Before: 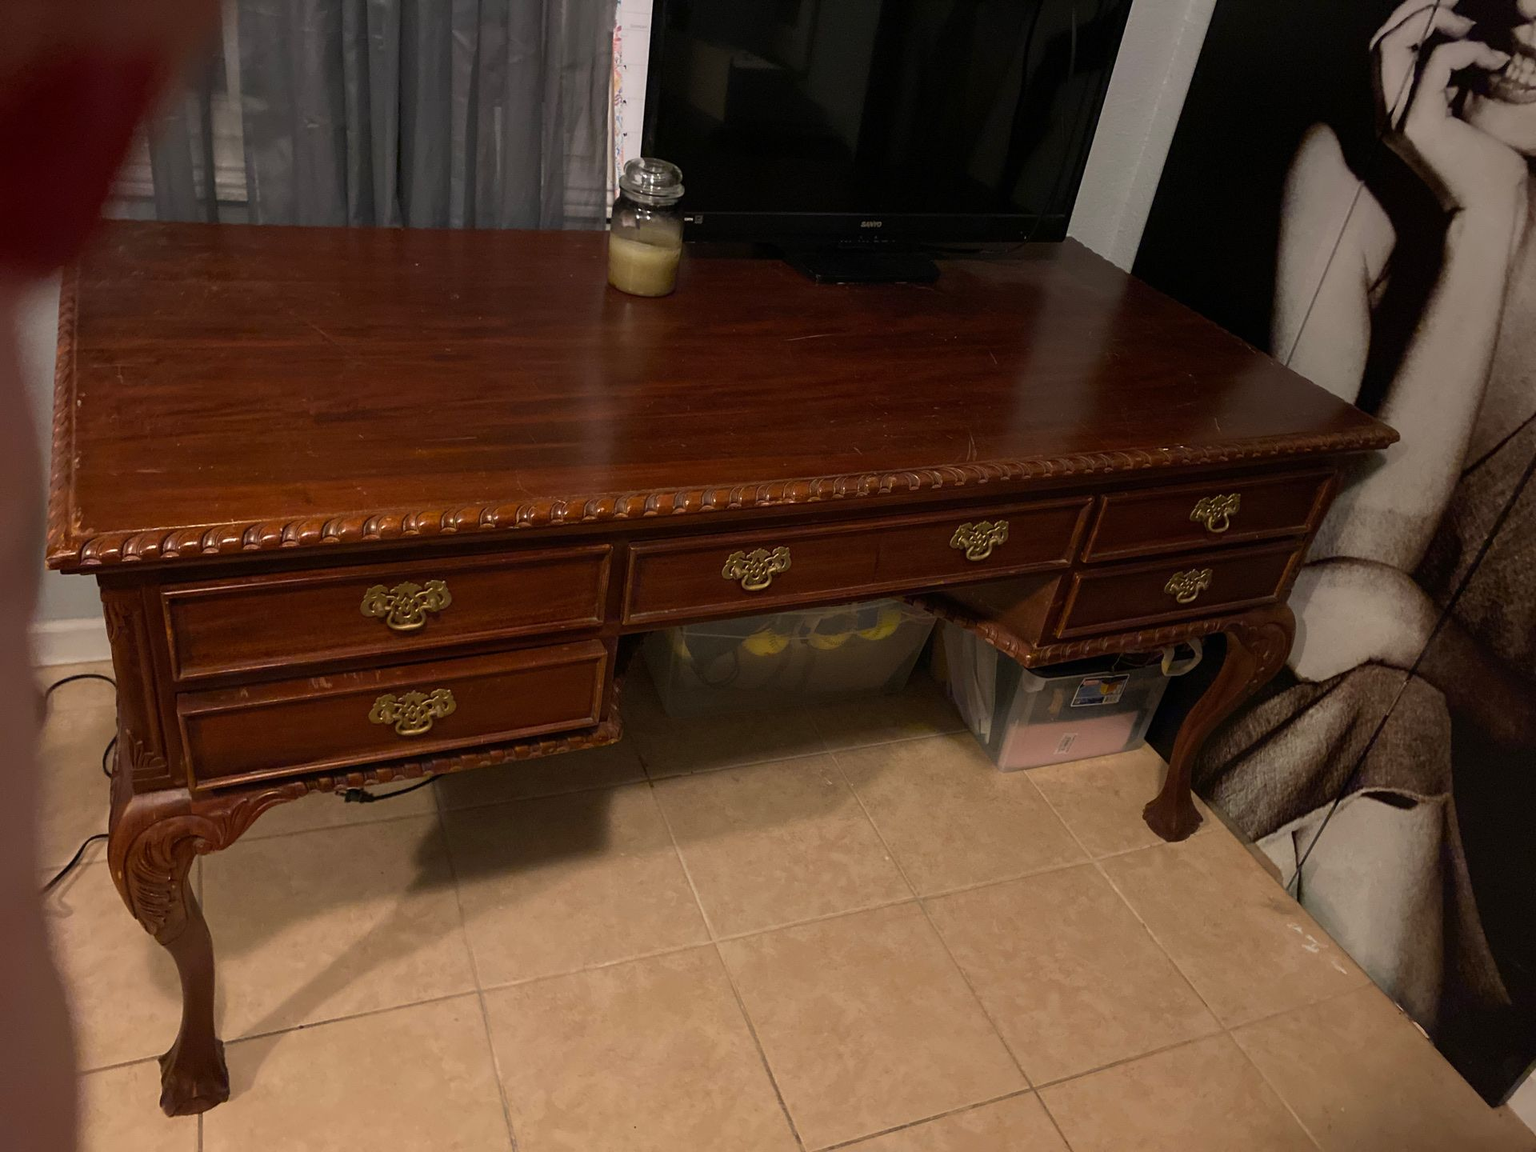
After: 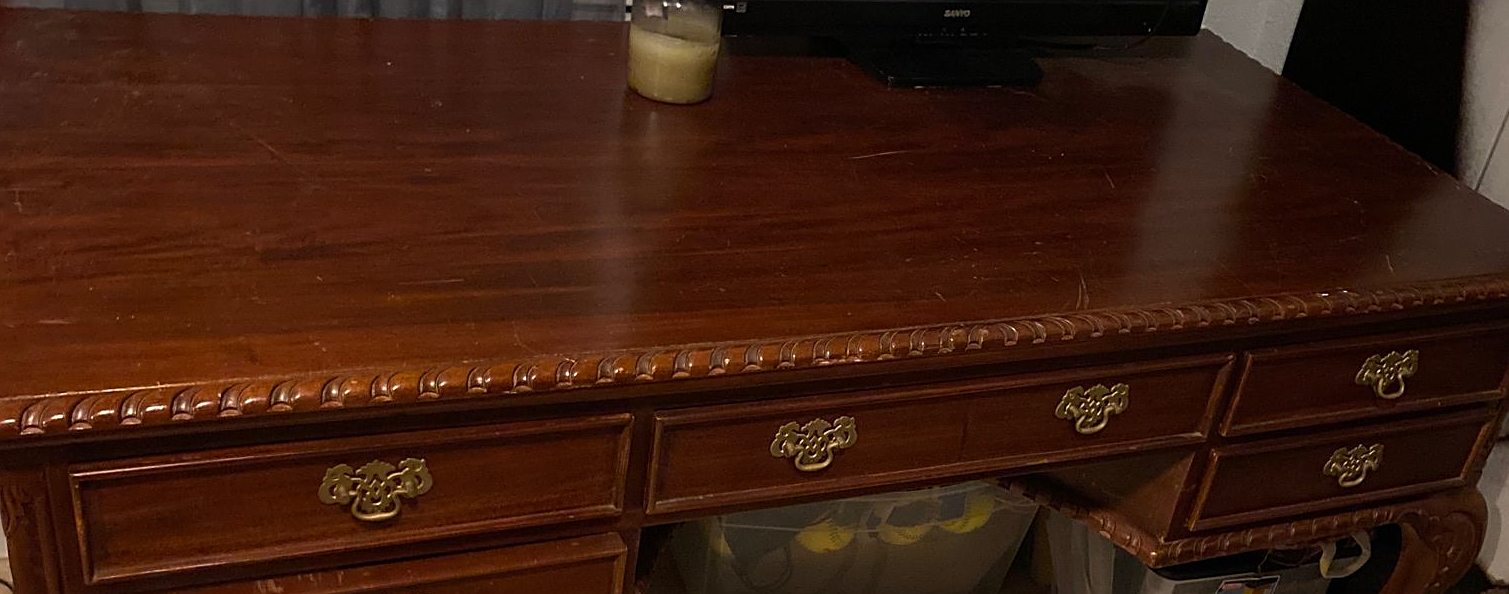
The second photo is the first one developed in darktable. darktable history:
crop: left 6.888%, top 18.6%, right 14.513%, bottom 40.11%
sharpen: on, module defaults
